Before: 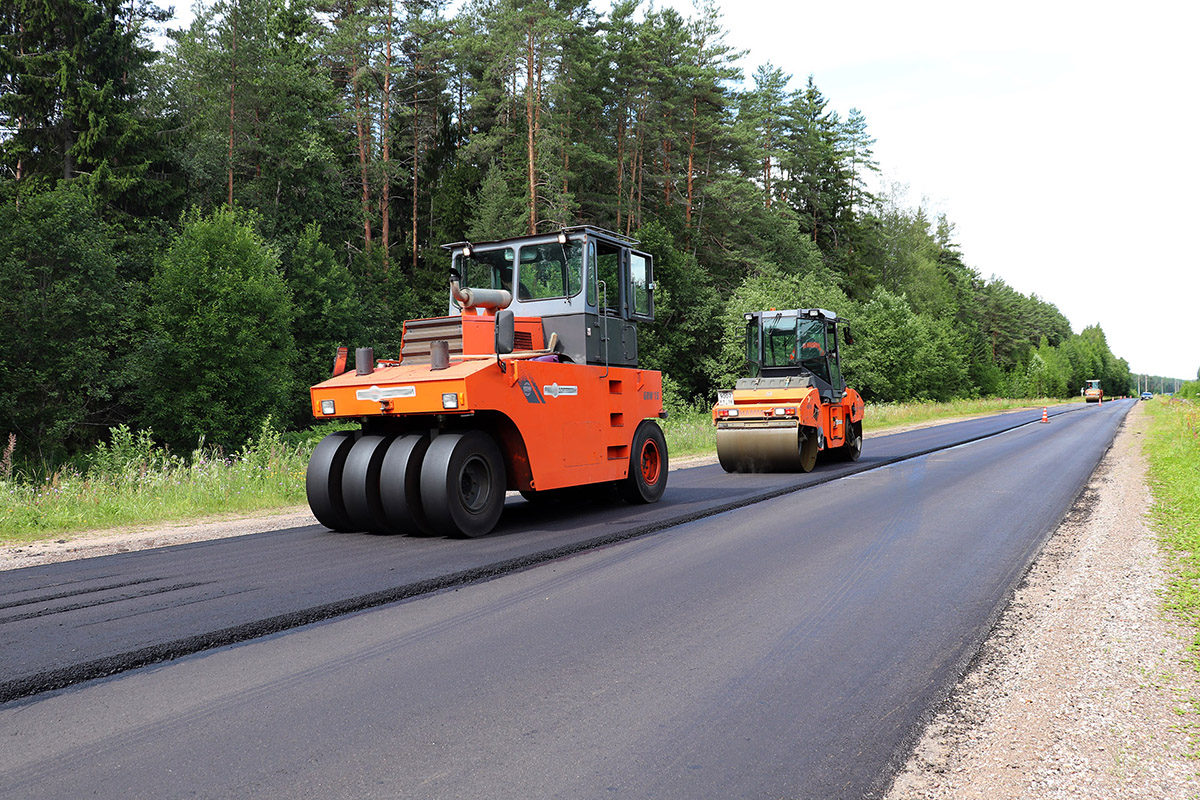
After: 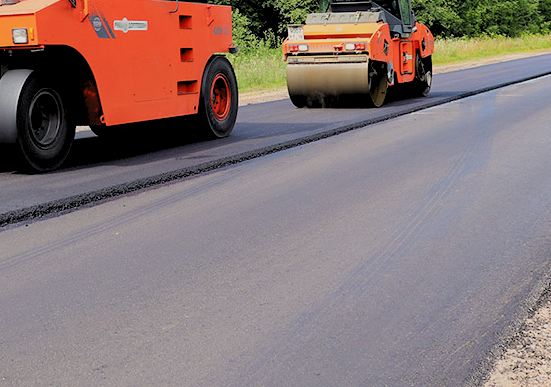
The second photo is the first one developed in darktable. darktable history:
exposure: exposure 0.371 EV, compensate exposure bias true, compensate highlight preservation false
crop: left 35.88%, top 45.736%, right 18.165%, bottom 5.85%
color balance rgb: highlights gain › chroma 2.977%, highlights gain › hue 74.2°, perceptual saturation grading › global saturation 10.515%, global vibrance 10.055%
levels: levels [0.073, 0.497, 0.972]
filmic rgb: black relative exposure -6.54 EV, white relative exposure 4.74 EV, hardness 3.11, contrast 0.804
